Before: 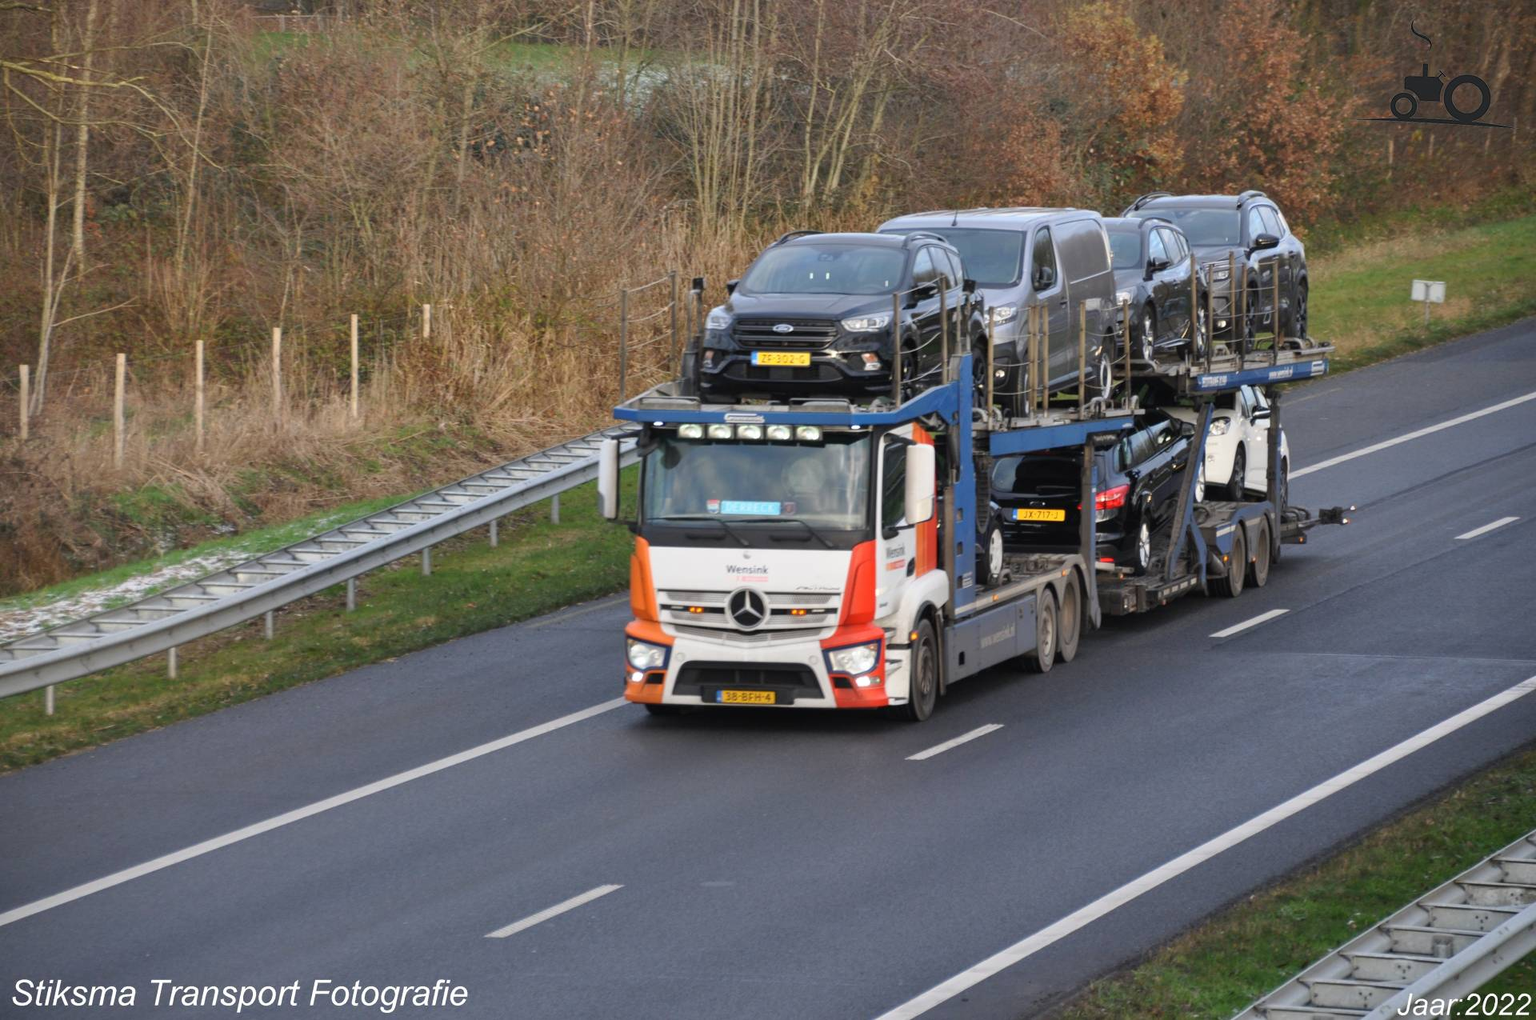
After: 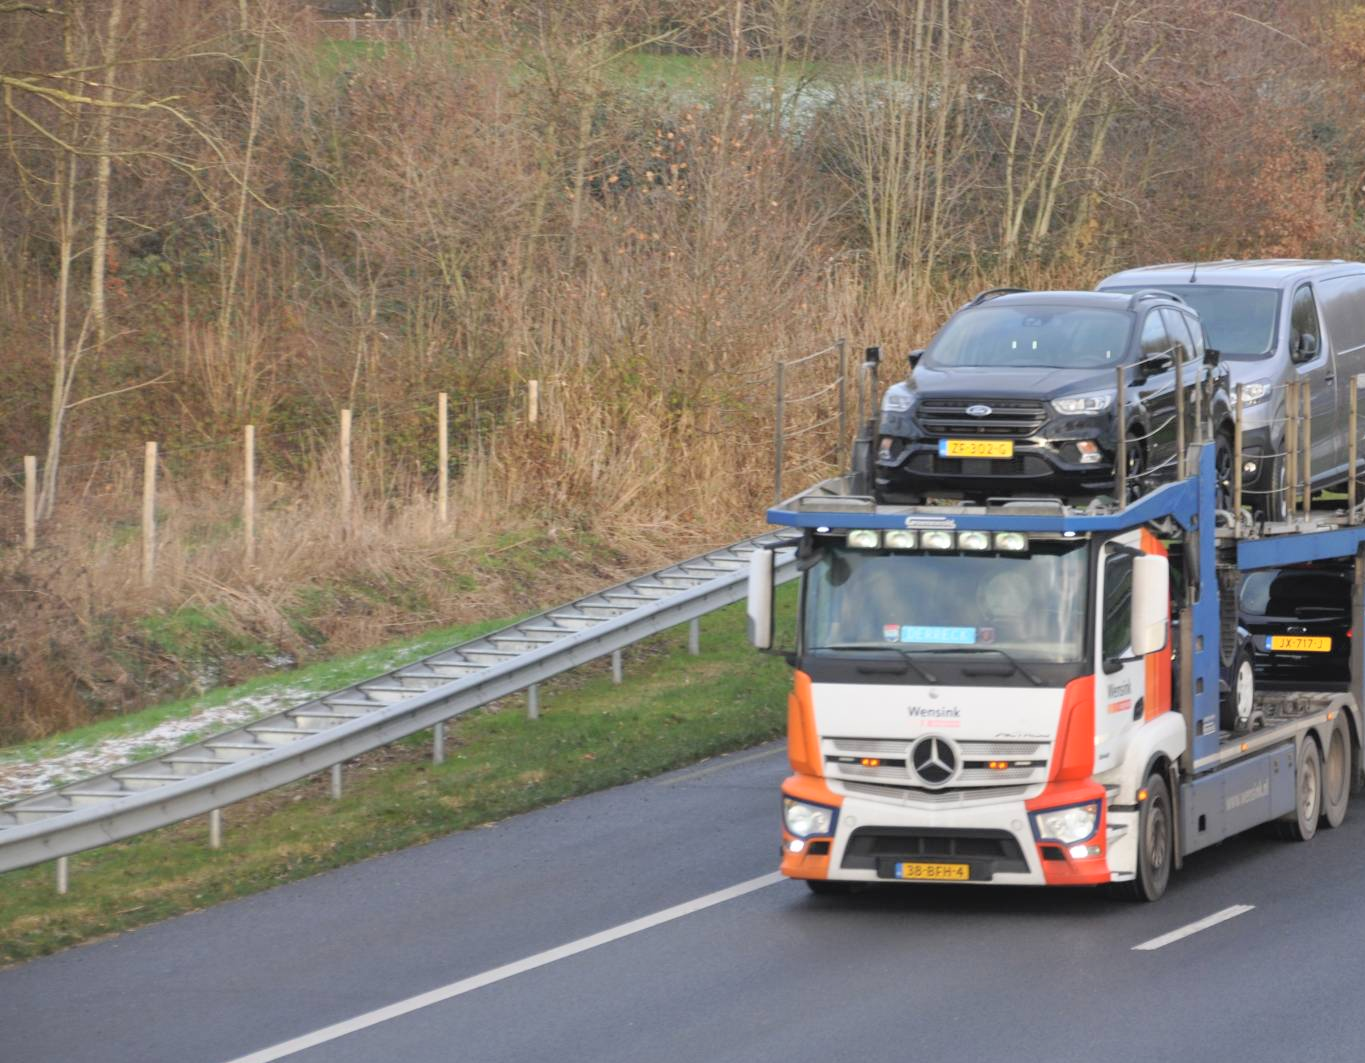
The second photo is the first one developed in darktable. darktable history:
crop: right 28.885%, bottom 16.626%
contrast brightness saturation: brightness 0.15
